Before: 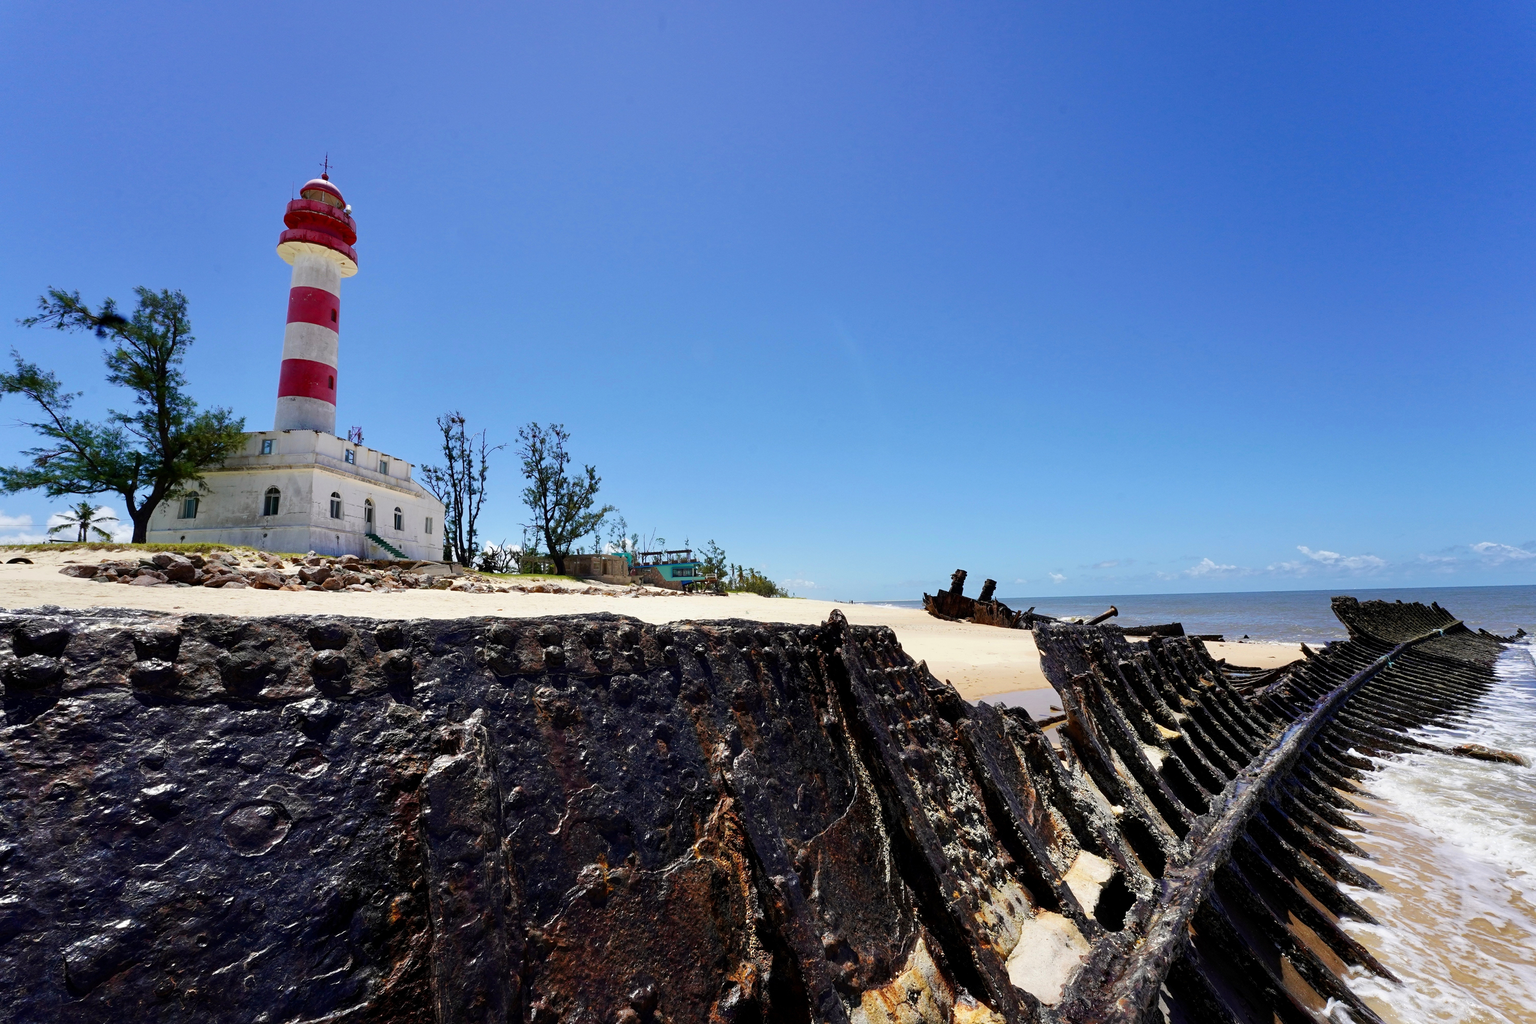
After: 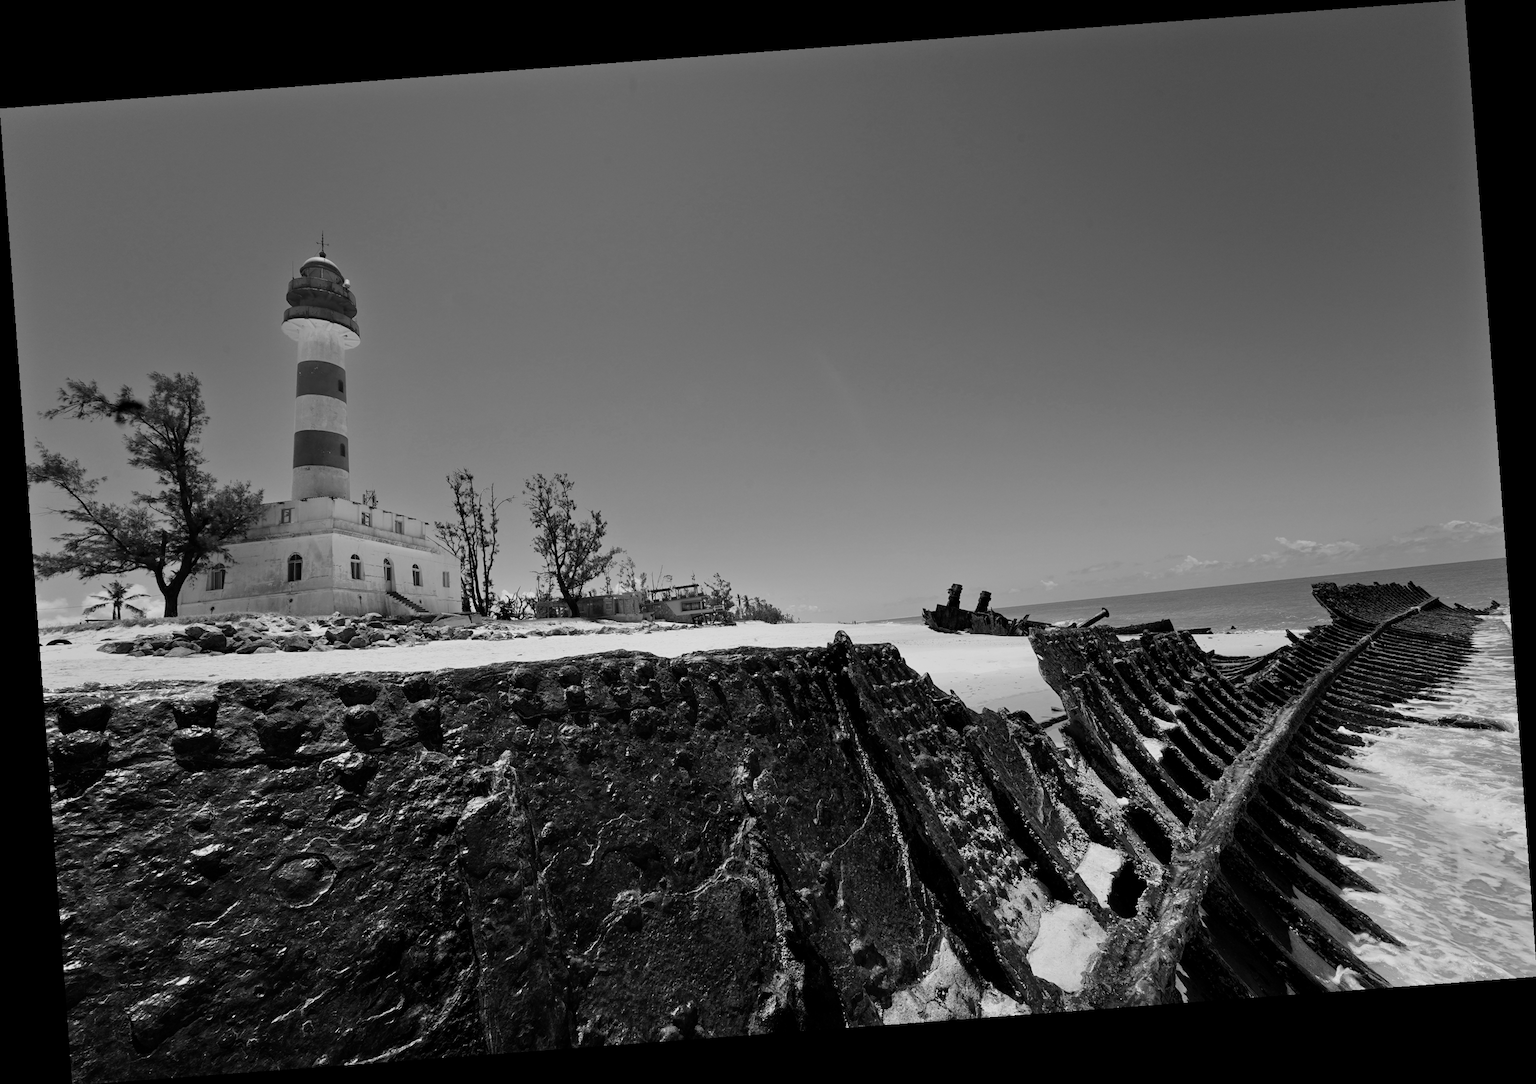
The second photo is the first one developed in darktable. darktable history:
color calibration: illuminant as shot in camera, x 0.442, y 0.413, temperature 2903.13 K
rotate and perspective: rotation -4.25°, automatic cropping off
monochrome: a -74.22, b 78.2
